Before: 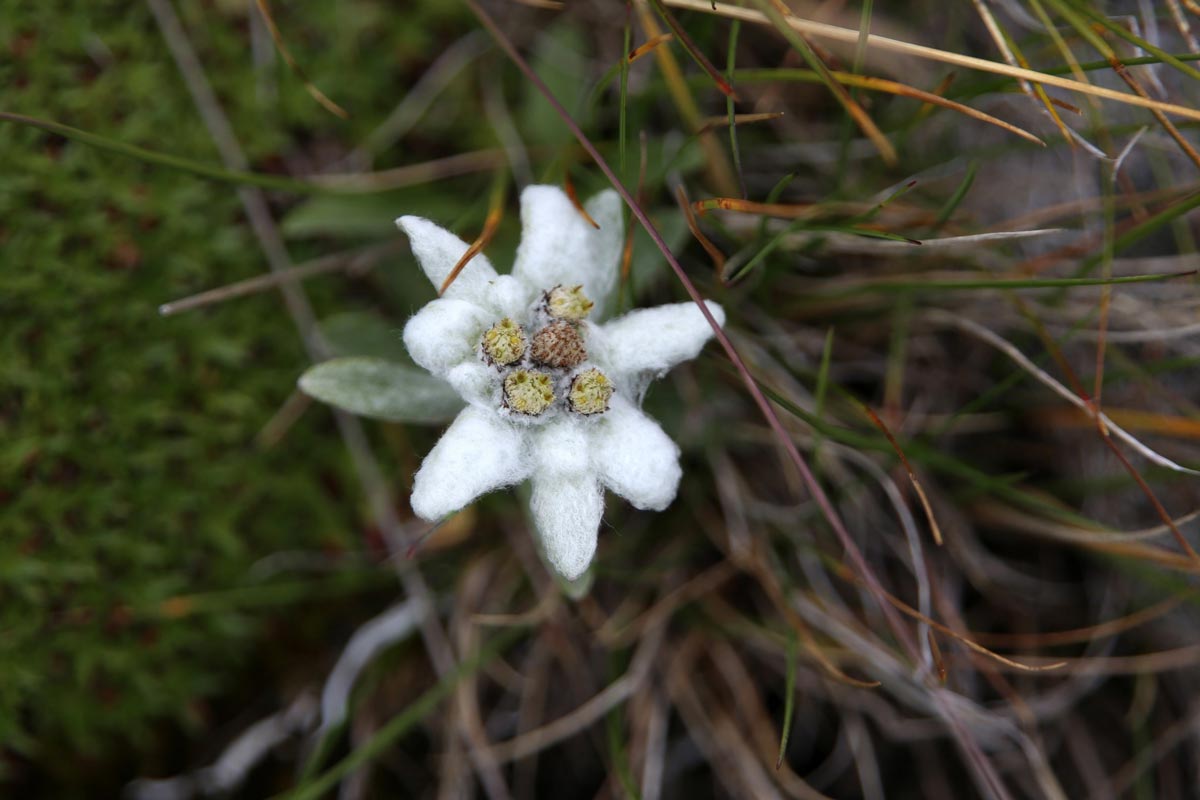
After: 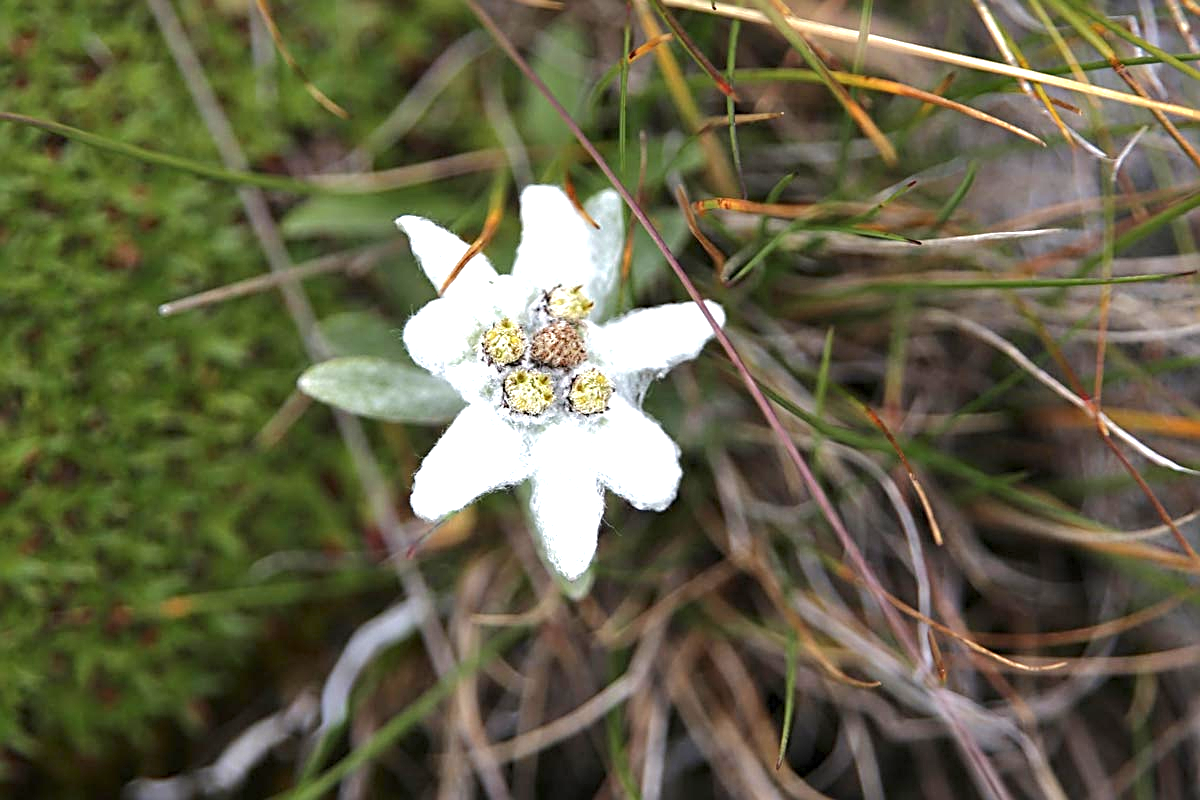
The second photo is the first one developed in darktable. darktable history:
base curve: curves: ch0 [(0, 0) (0.235, 0.266) (0.503, 0.496) (0.786, 0.72) (1, 1)]
sharpen: radius 2.676, amount 0.669
exposure: black level correction 0, exposure 1.2 EV, compensate exposure bias true, compensate highlight preservation false
